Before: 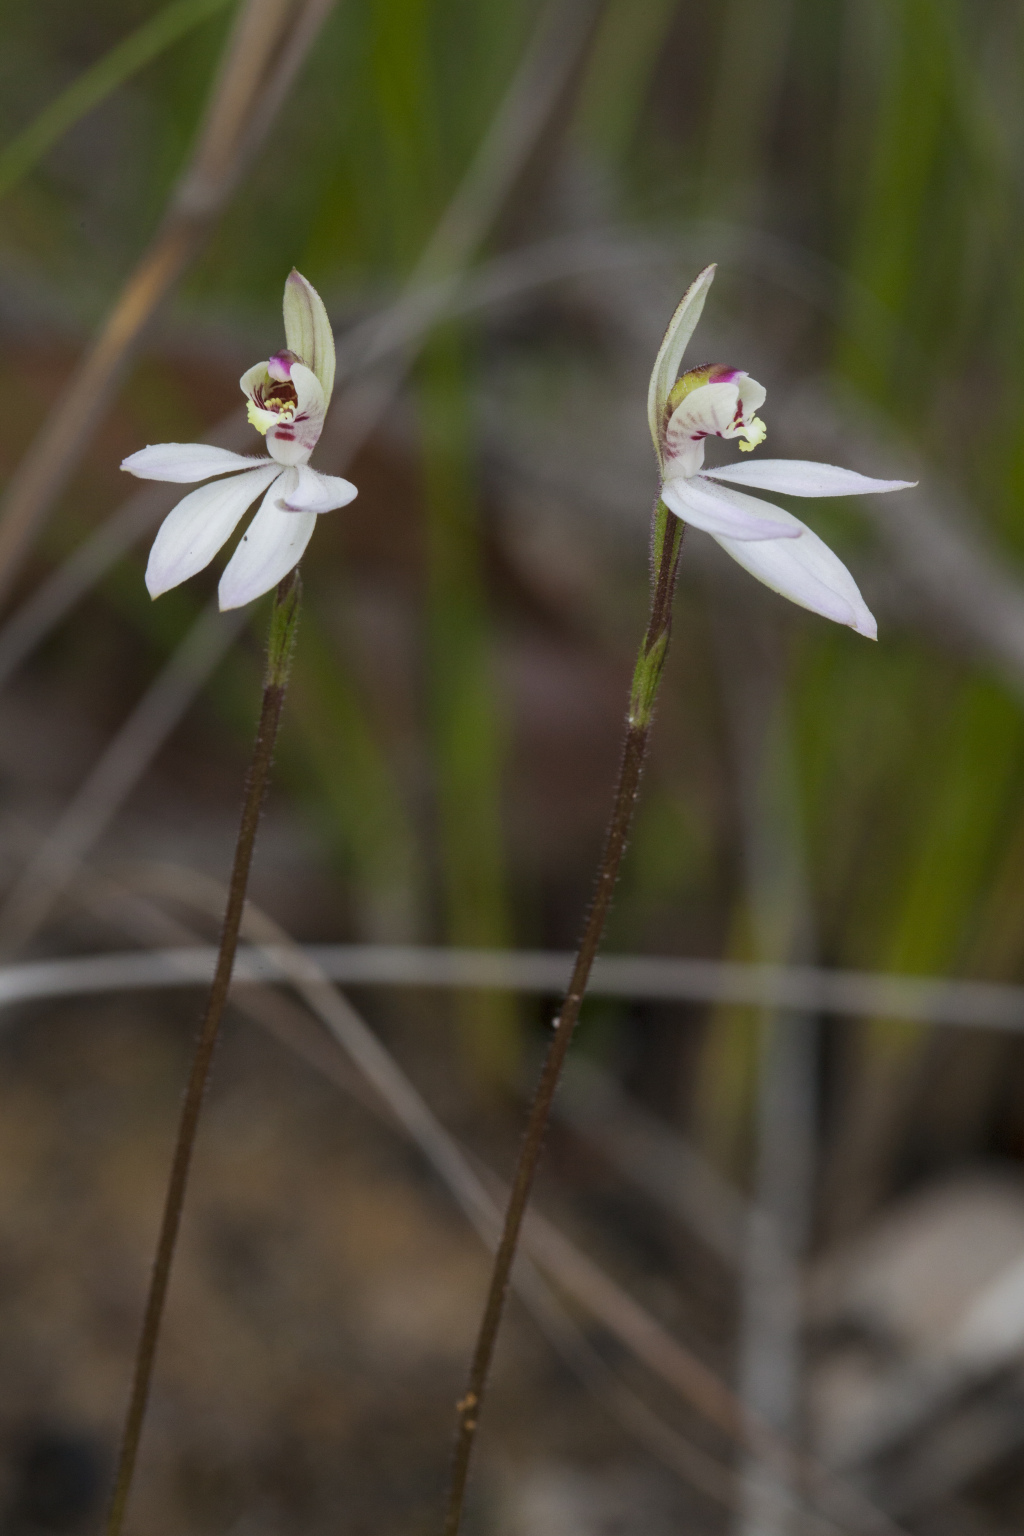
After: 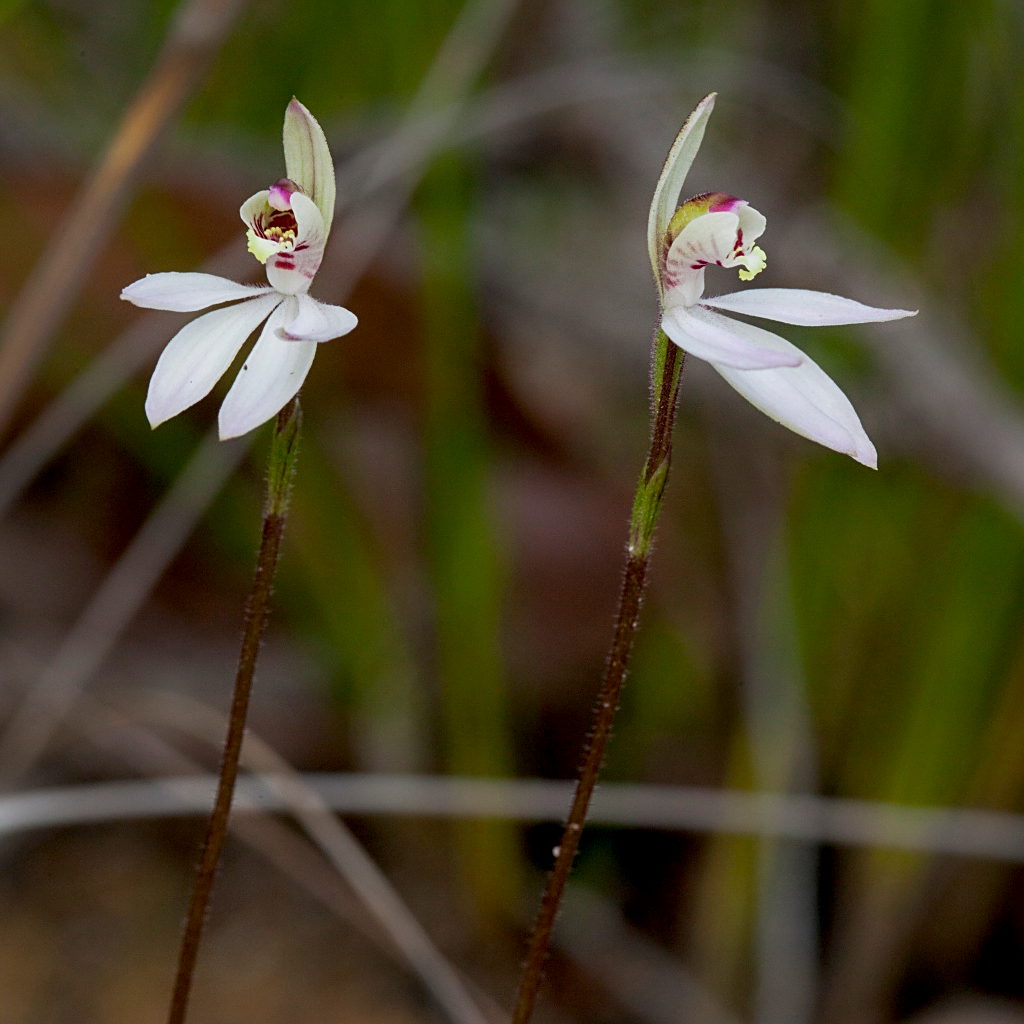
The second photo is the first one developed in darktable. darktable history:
exposure: black level correction 0.01, exposure 0.011 EV, compensate highlight preservation false
sharpen: on, module defaults
crop: top 11.166%, bottom 22.168%
